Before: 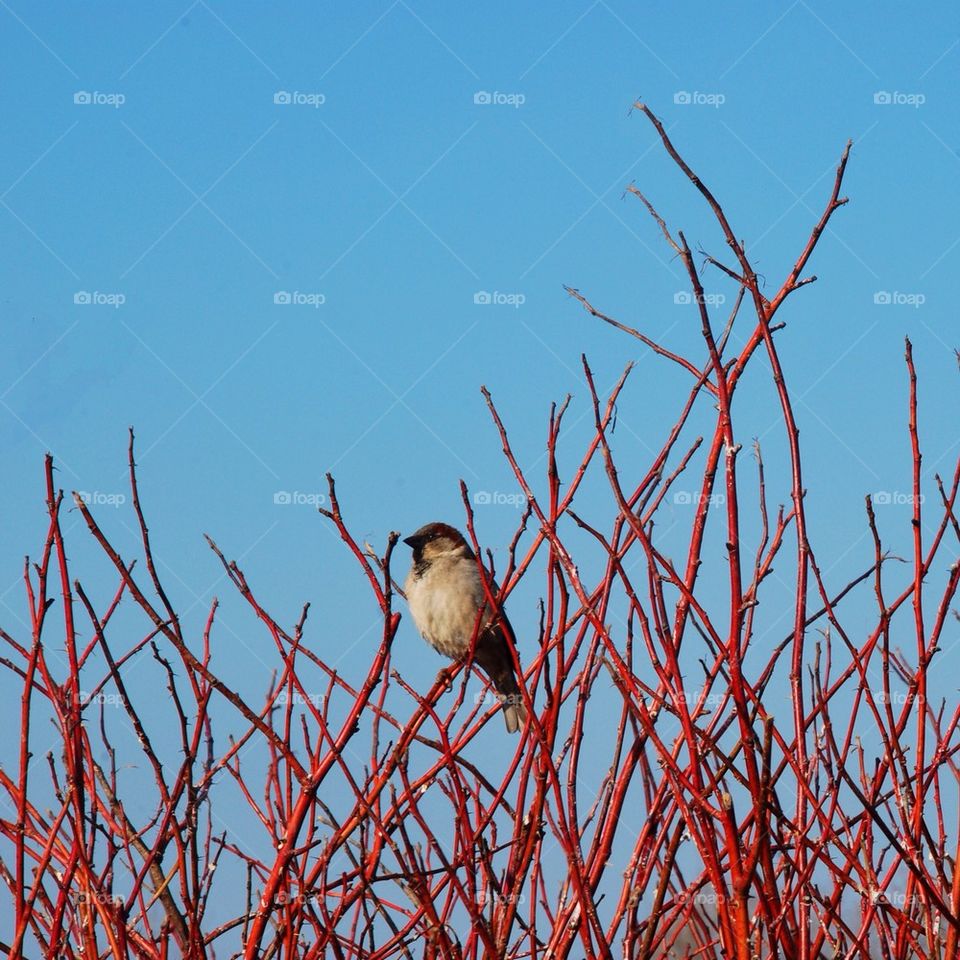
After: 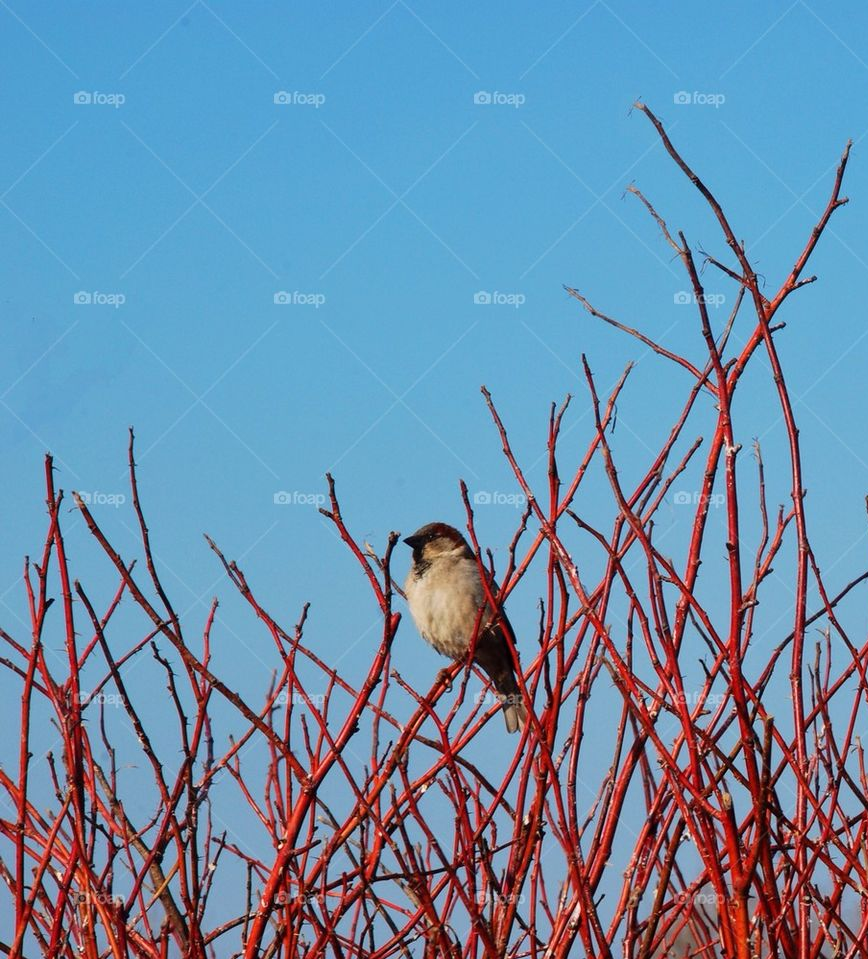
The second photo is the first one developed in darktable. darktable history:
crop: right 9.511%, bottom 0.044%
